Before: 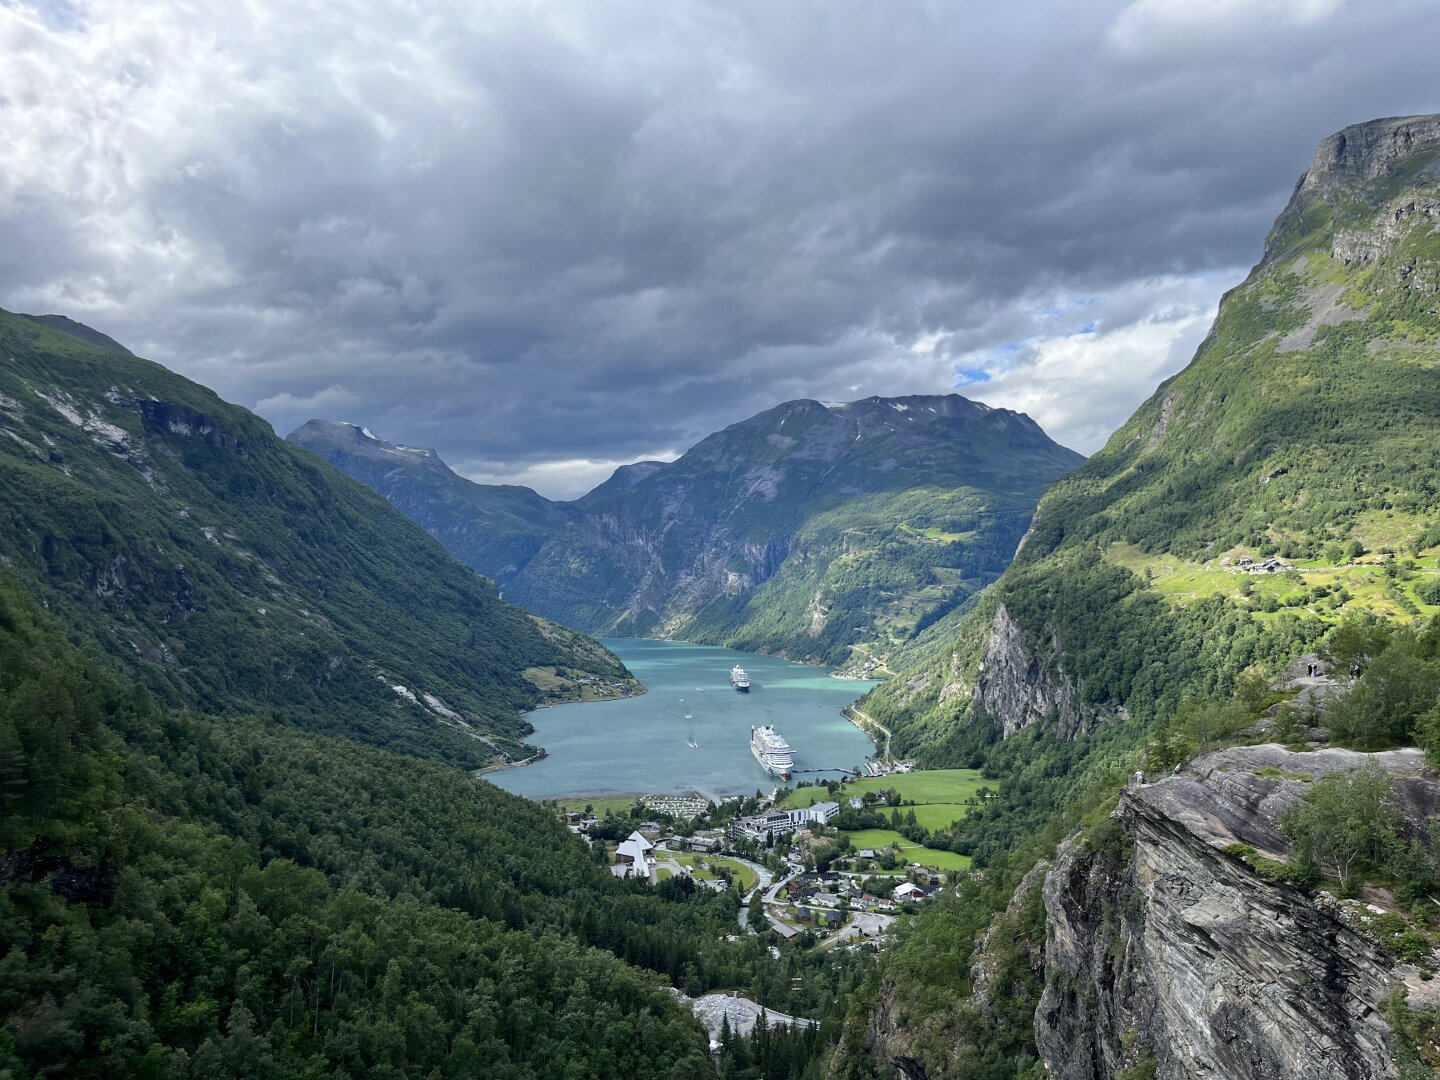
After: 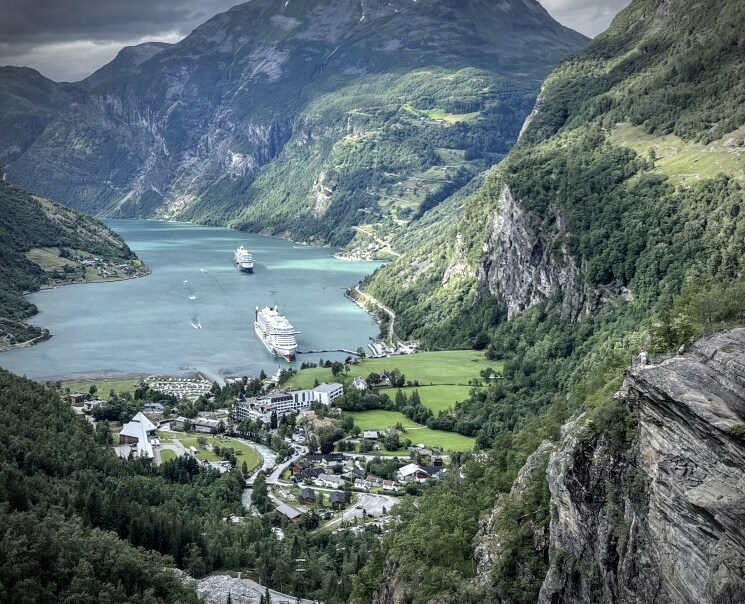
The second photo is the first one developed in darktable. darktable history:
vignetting: fall-off start 75%, brightness -0.692, width/height ratio 1.084
contrast brightness saturation: contrast -0.15, brightness 0.05, saturation -0.12
local contrast: highlights 20%, shadows 70%, detail 170%
crop: left 34.479%, top 38.822%, right 13.718%, bottom 5.172%
